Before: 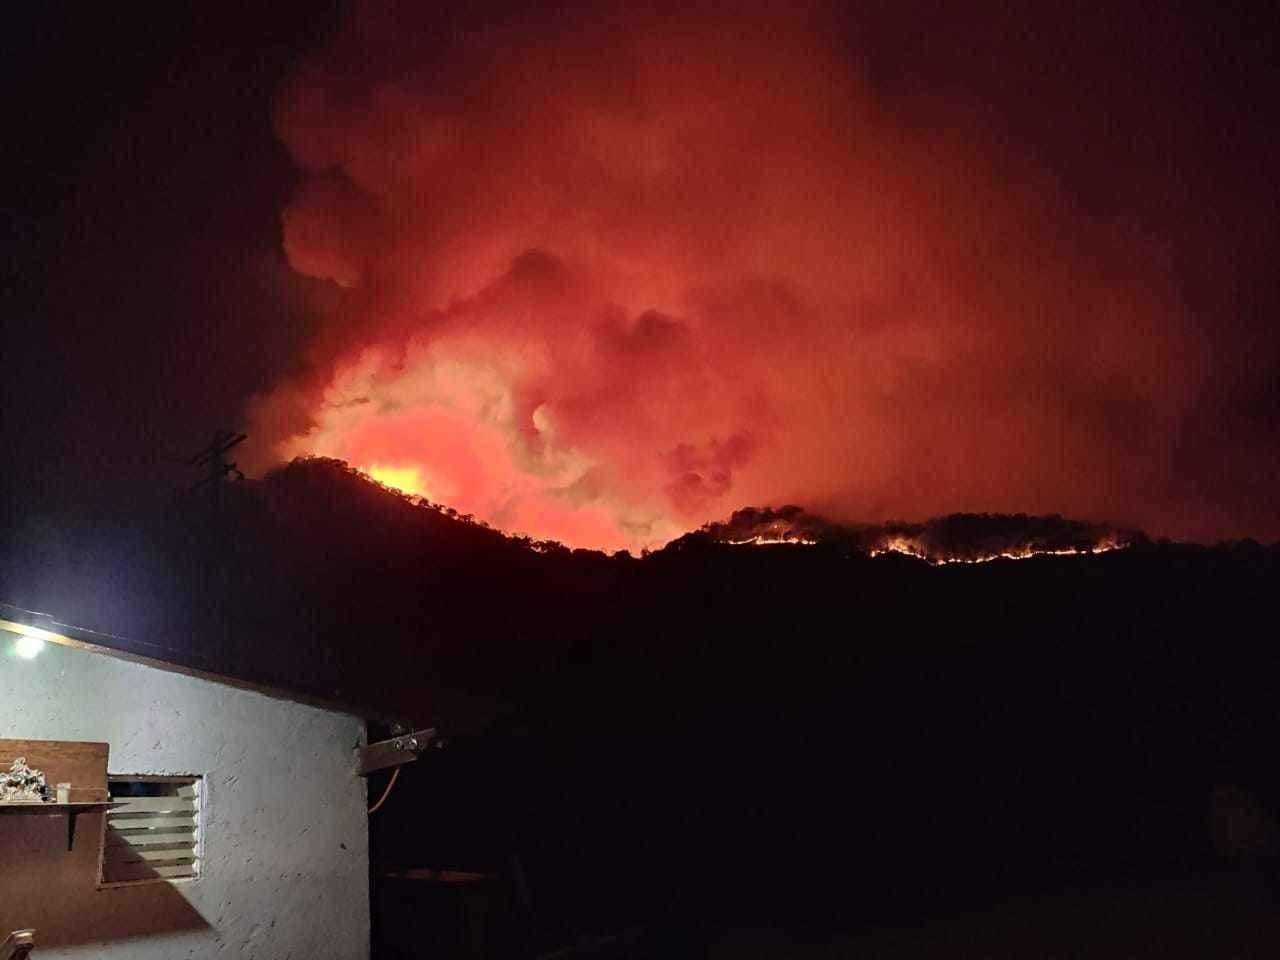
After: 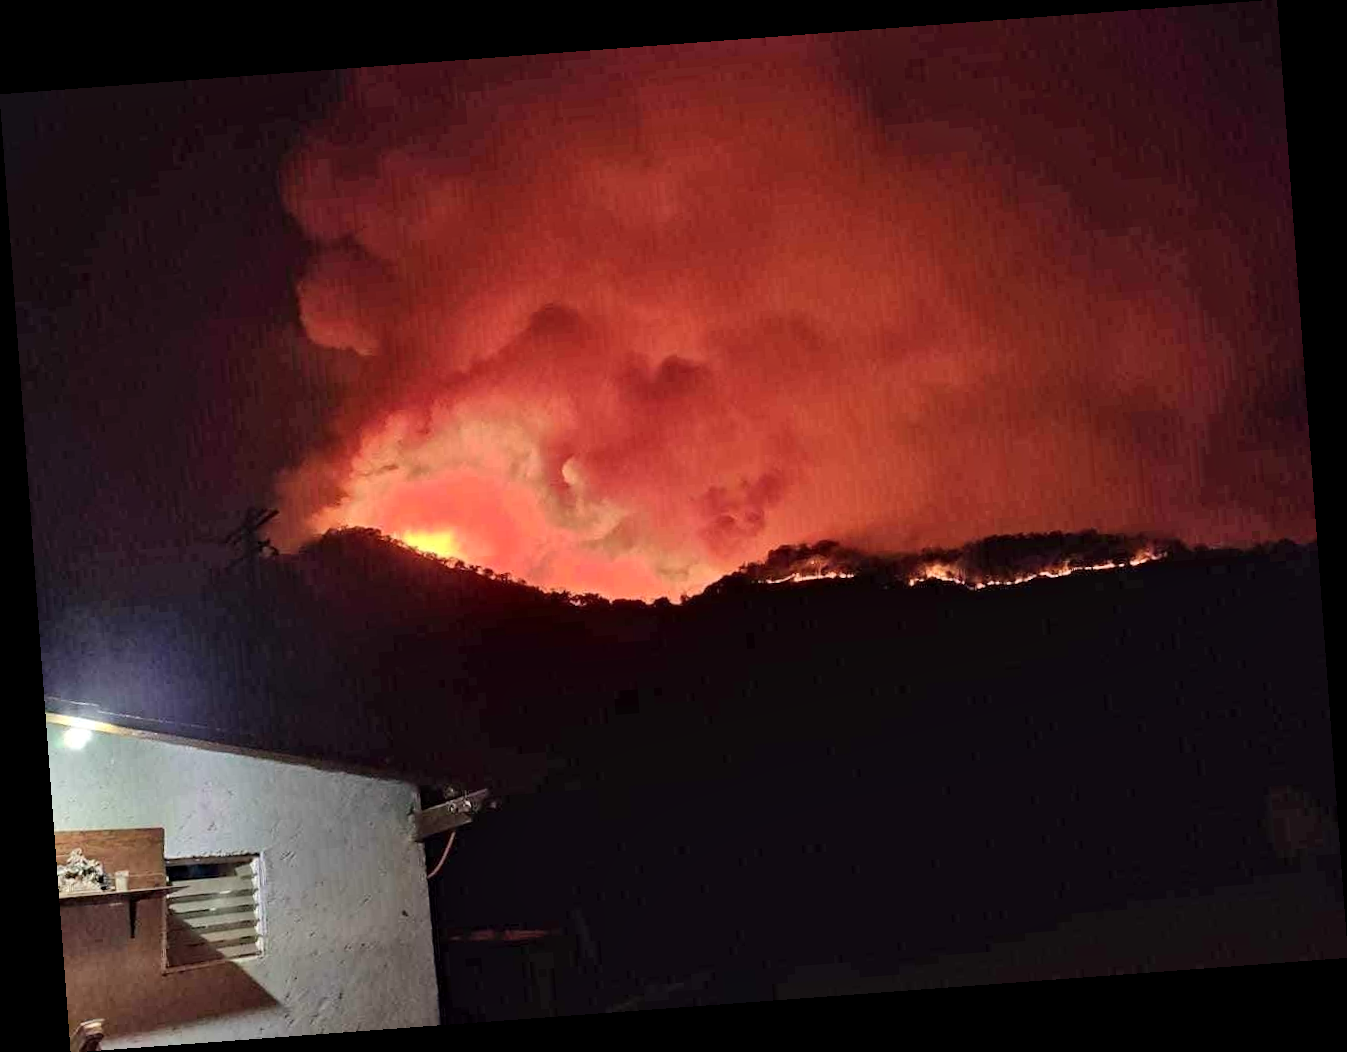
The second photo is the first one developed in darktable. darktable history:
shadows and highlights: shadows 40, highlights -54, highlights color adjustment 46%, low approximation 0.01, soften with gaussian
rotate and perspective: rotation -4.25°, automatic cropping off
local contrast: mode bilateral grid, contrast 28, coarseness 16, detail 115%, midtone range 0.2
